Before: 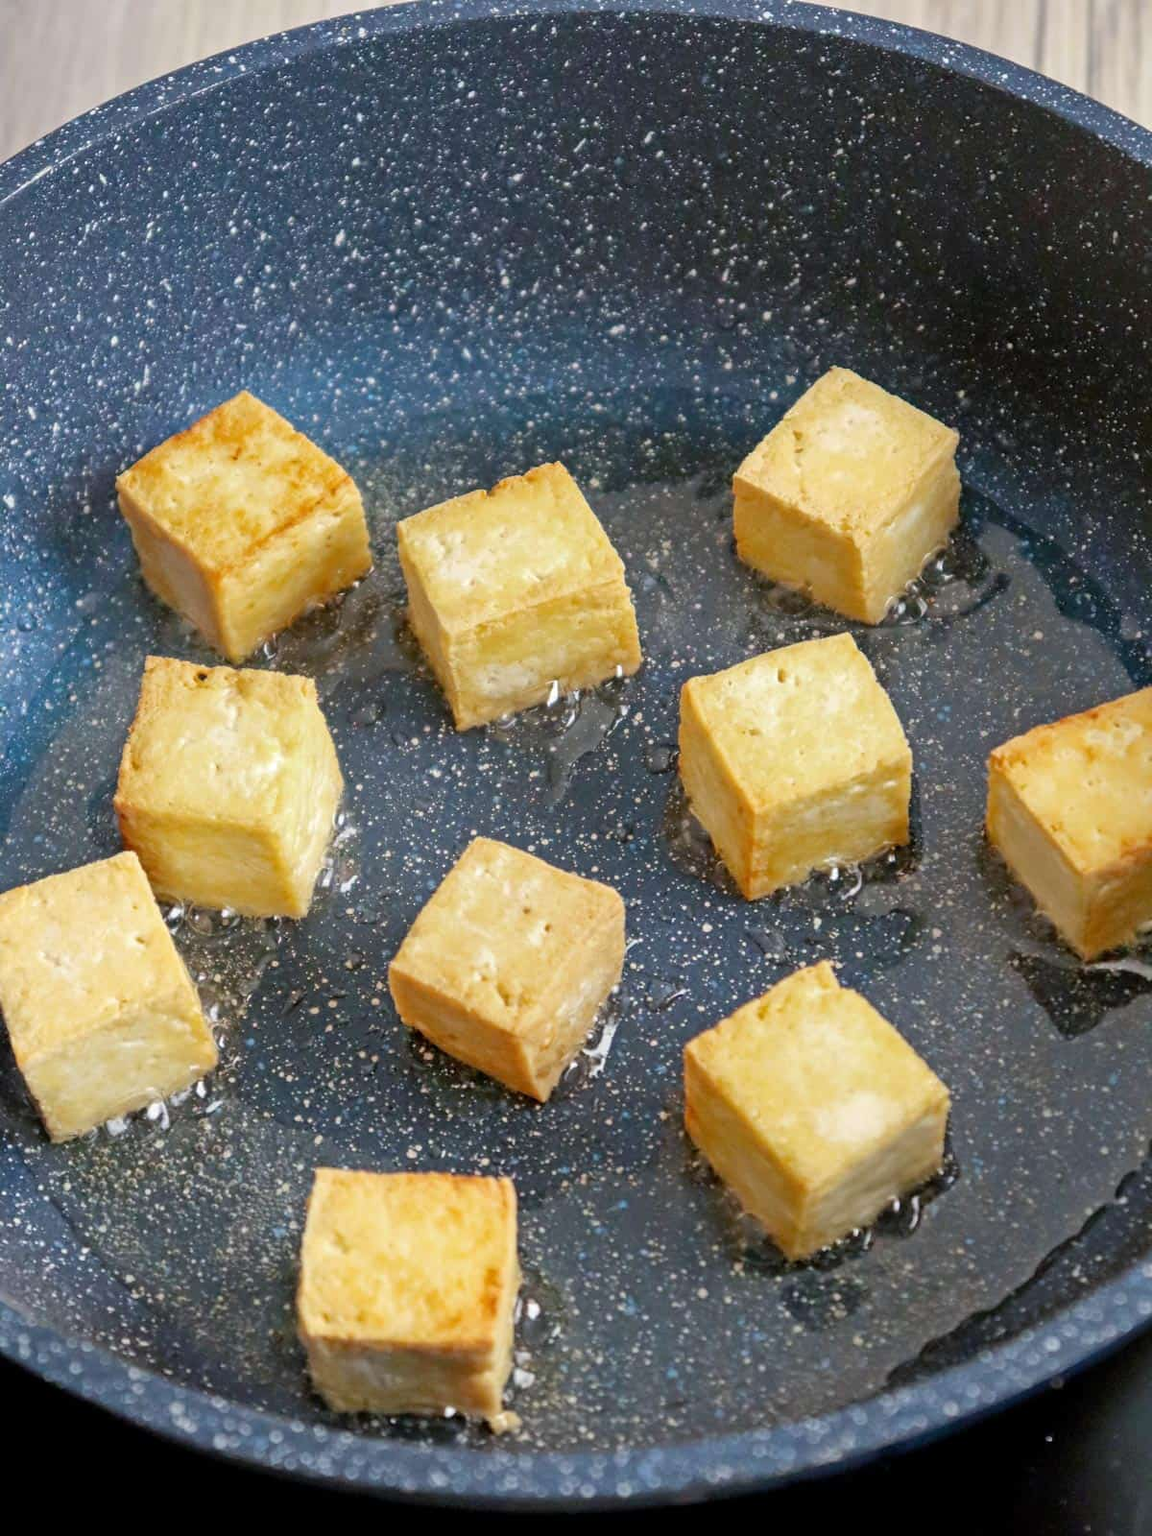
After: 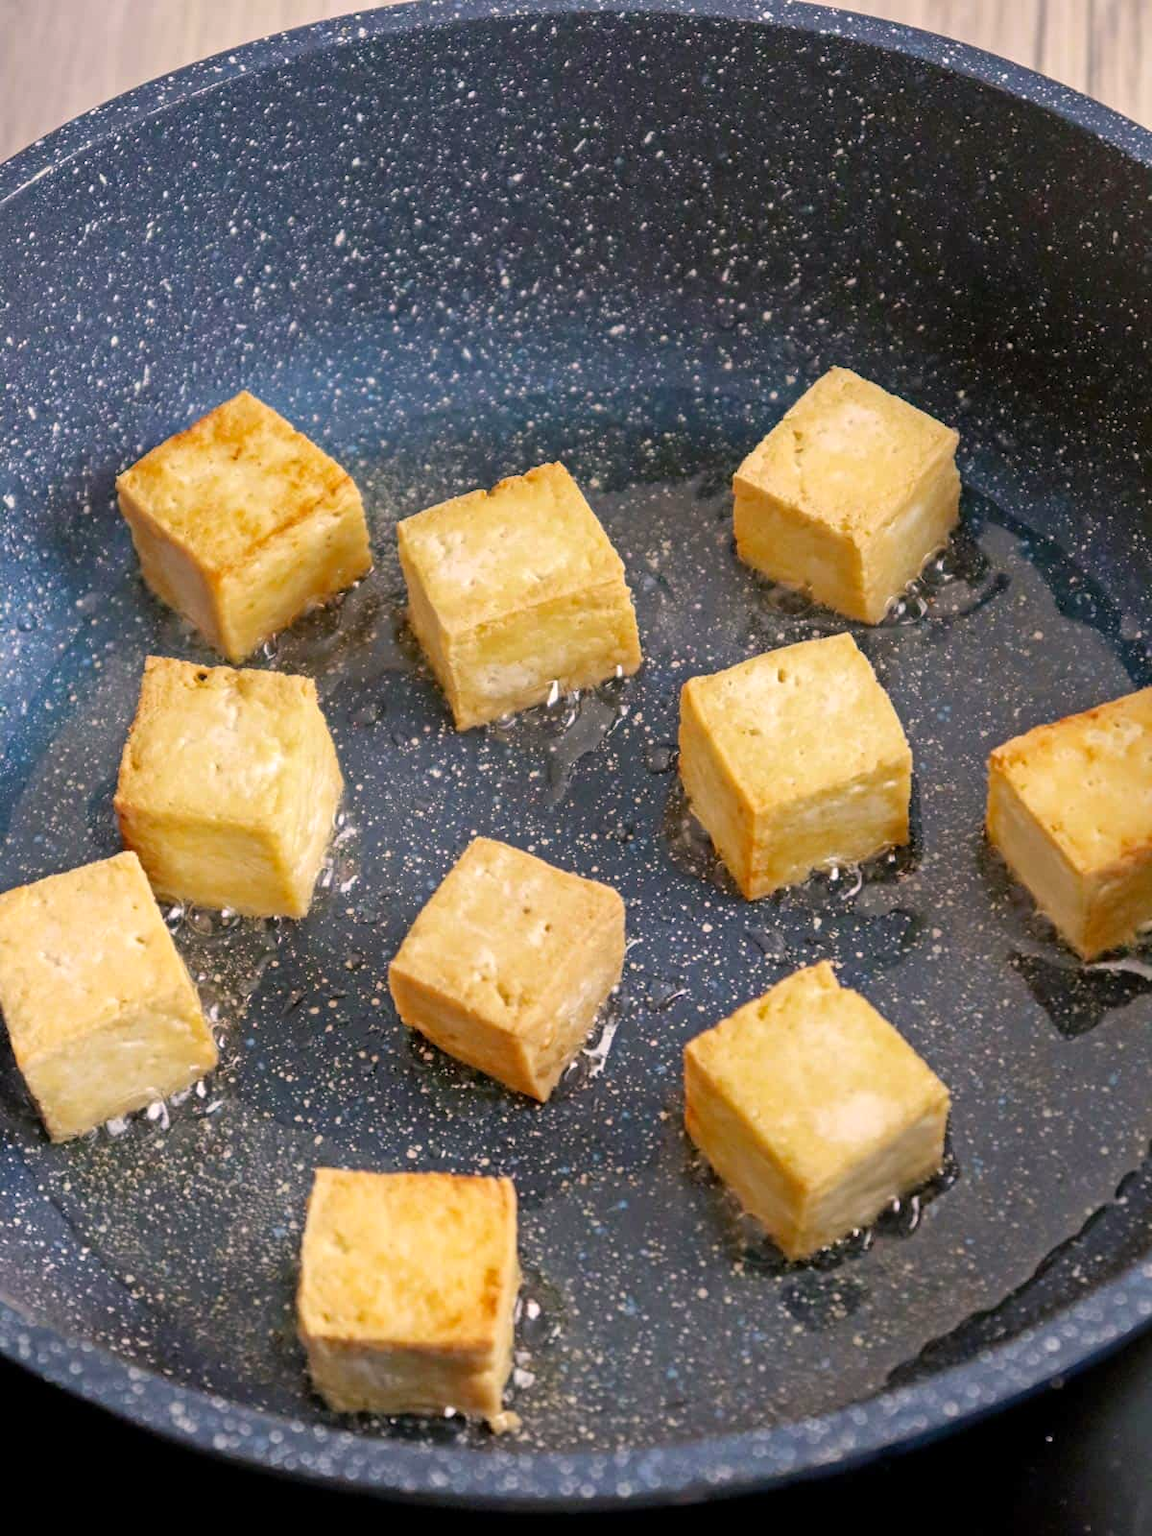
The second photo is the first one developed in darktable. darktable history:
color correction: highlights a* 7.34, highlights b* 4.37
